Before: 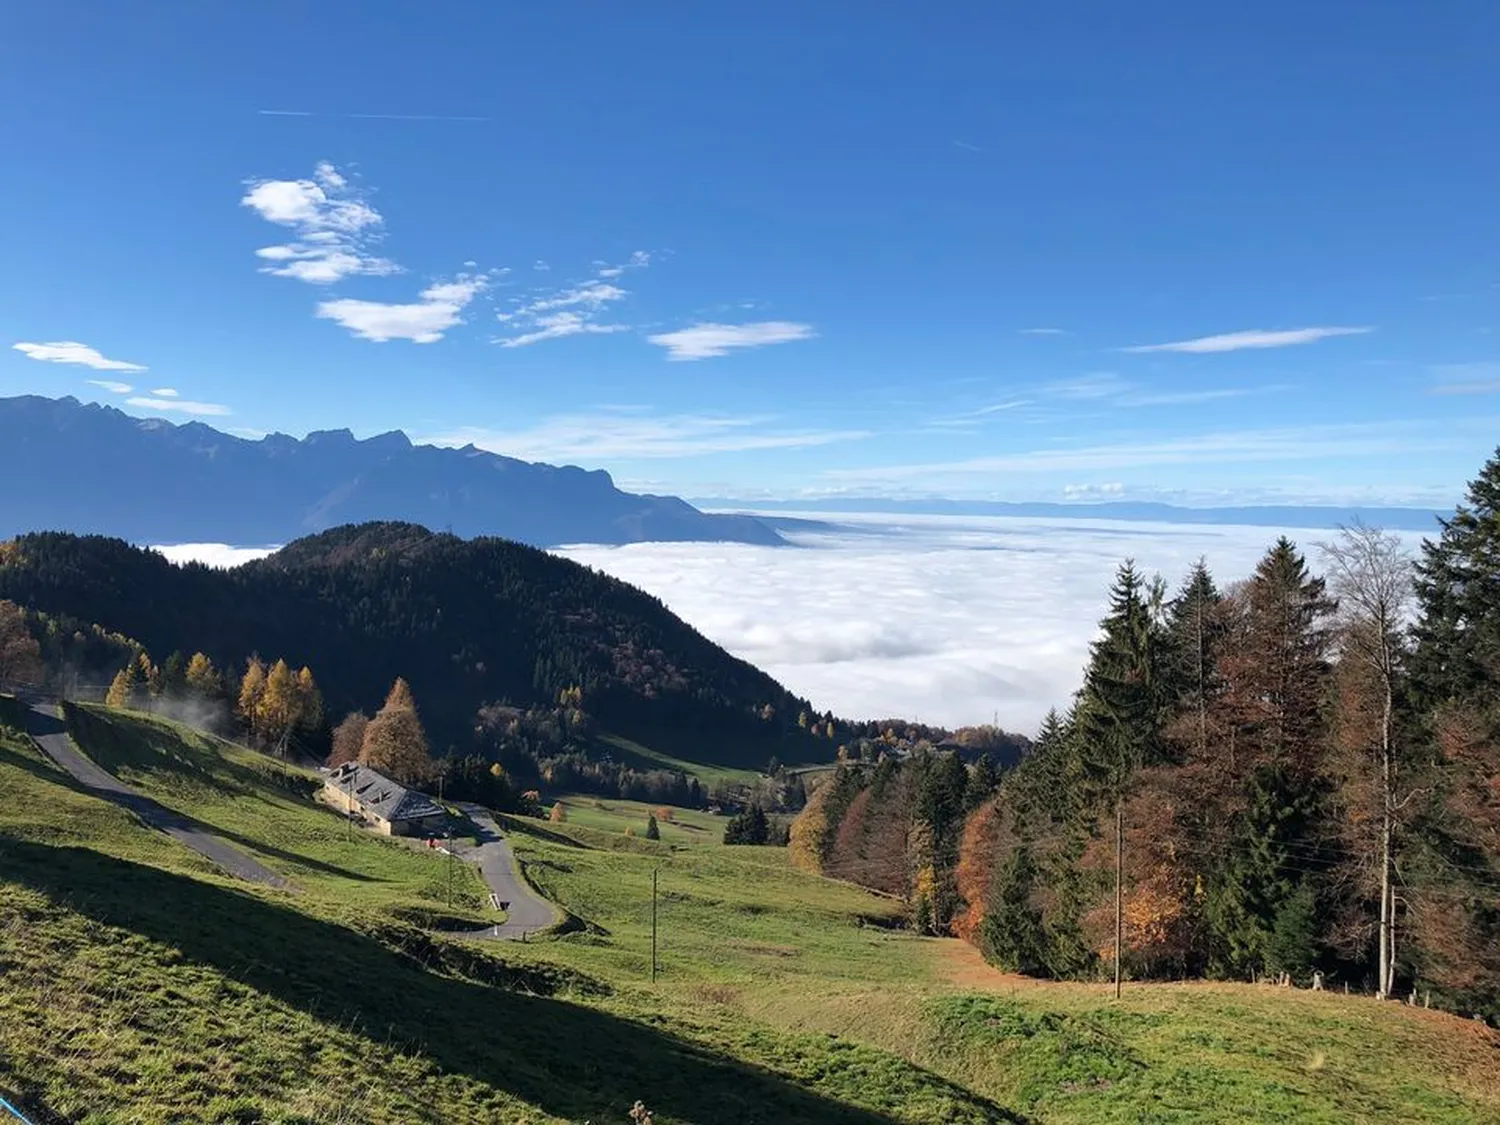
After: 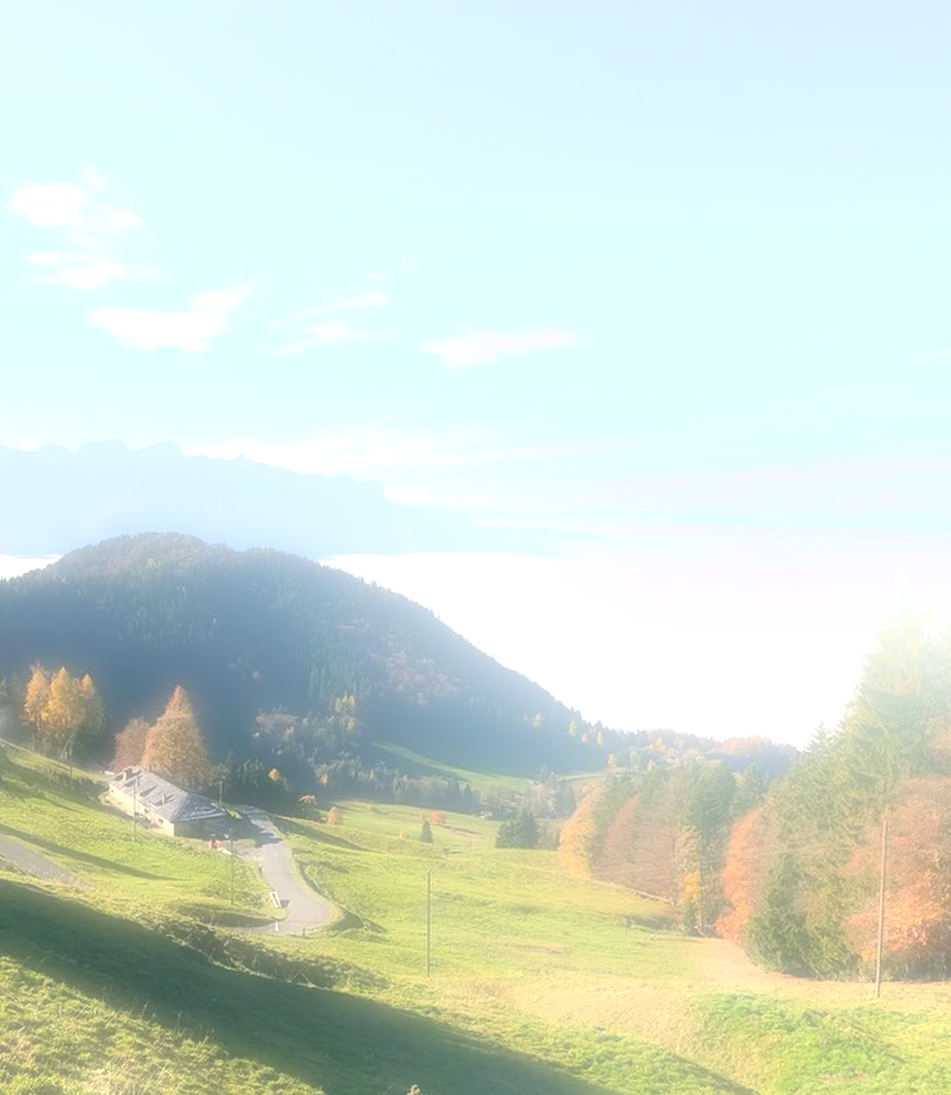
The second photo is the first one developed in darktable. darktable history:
crop and rotate: left 12.648%, right 20.685%
bloom: size 40%
rotate and perspective: rotation 0.074°, lens shift (vertical) 0.096, lens shift (horizontal) -0.041, crop left 0.043, crop right 0.952, crop top 0.024, crop bottom 0.979
color correction: highlights a* 4.02, highlights b* 4.98, shadows a* -7.55, shadows b* 4.98
soften: on, module defaults
exposure: black level correction 0, exposure 1.388 EV, compensate exposure bias true, compensate highlight preservation false
